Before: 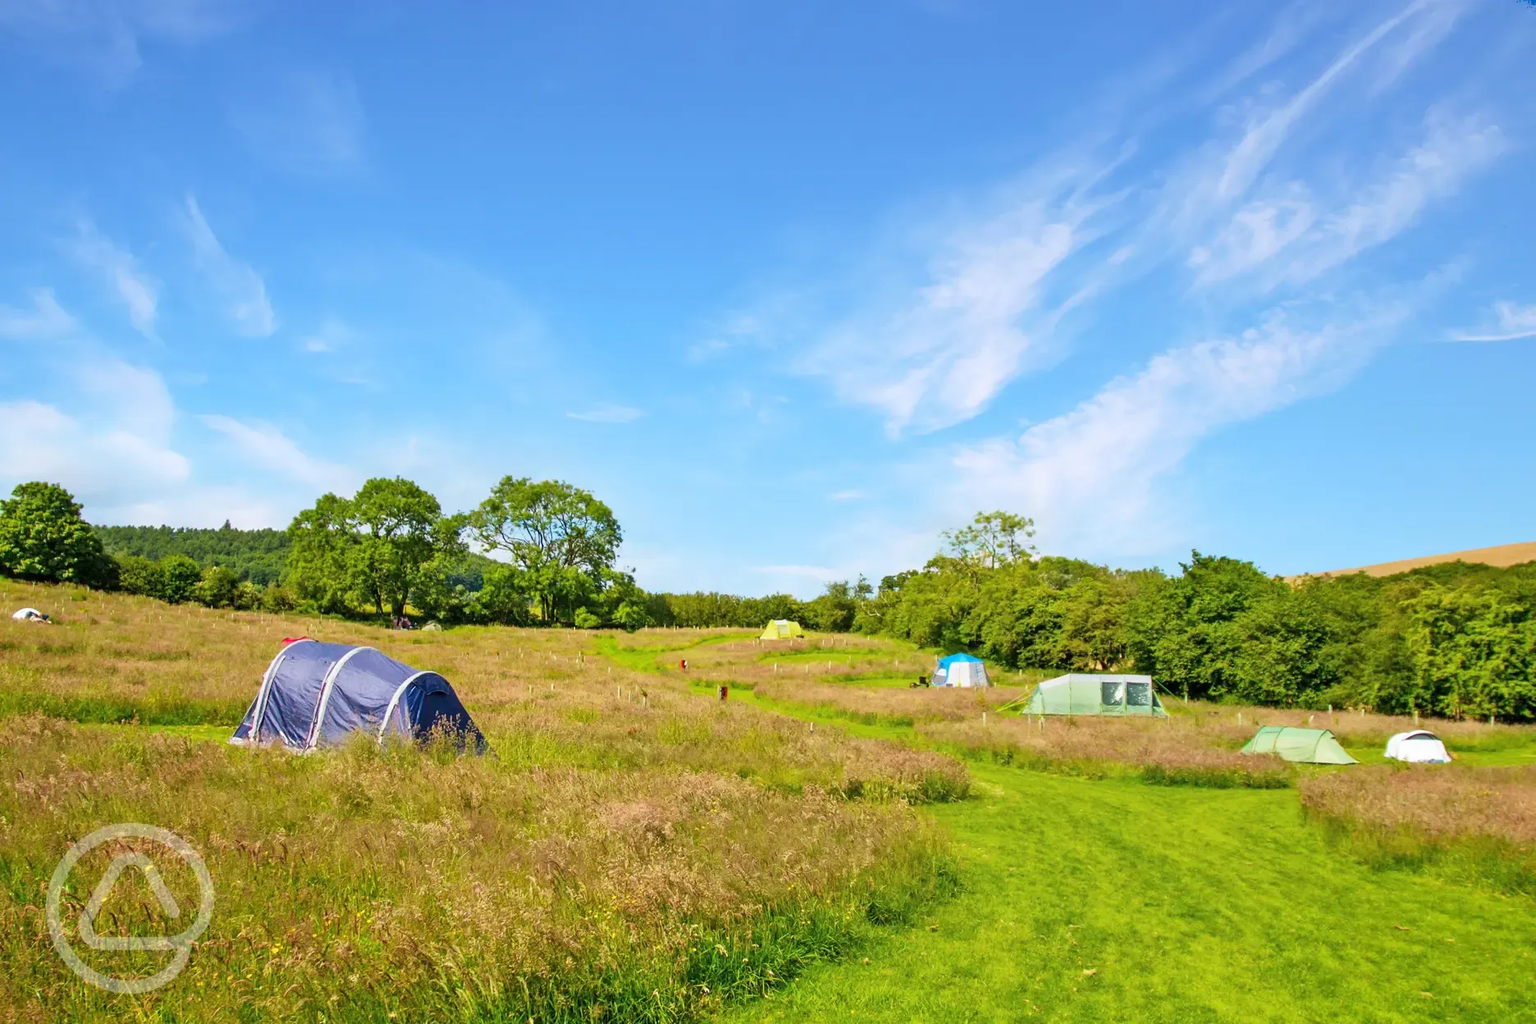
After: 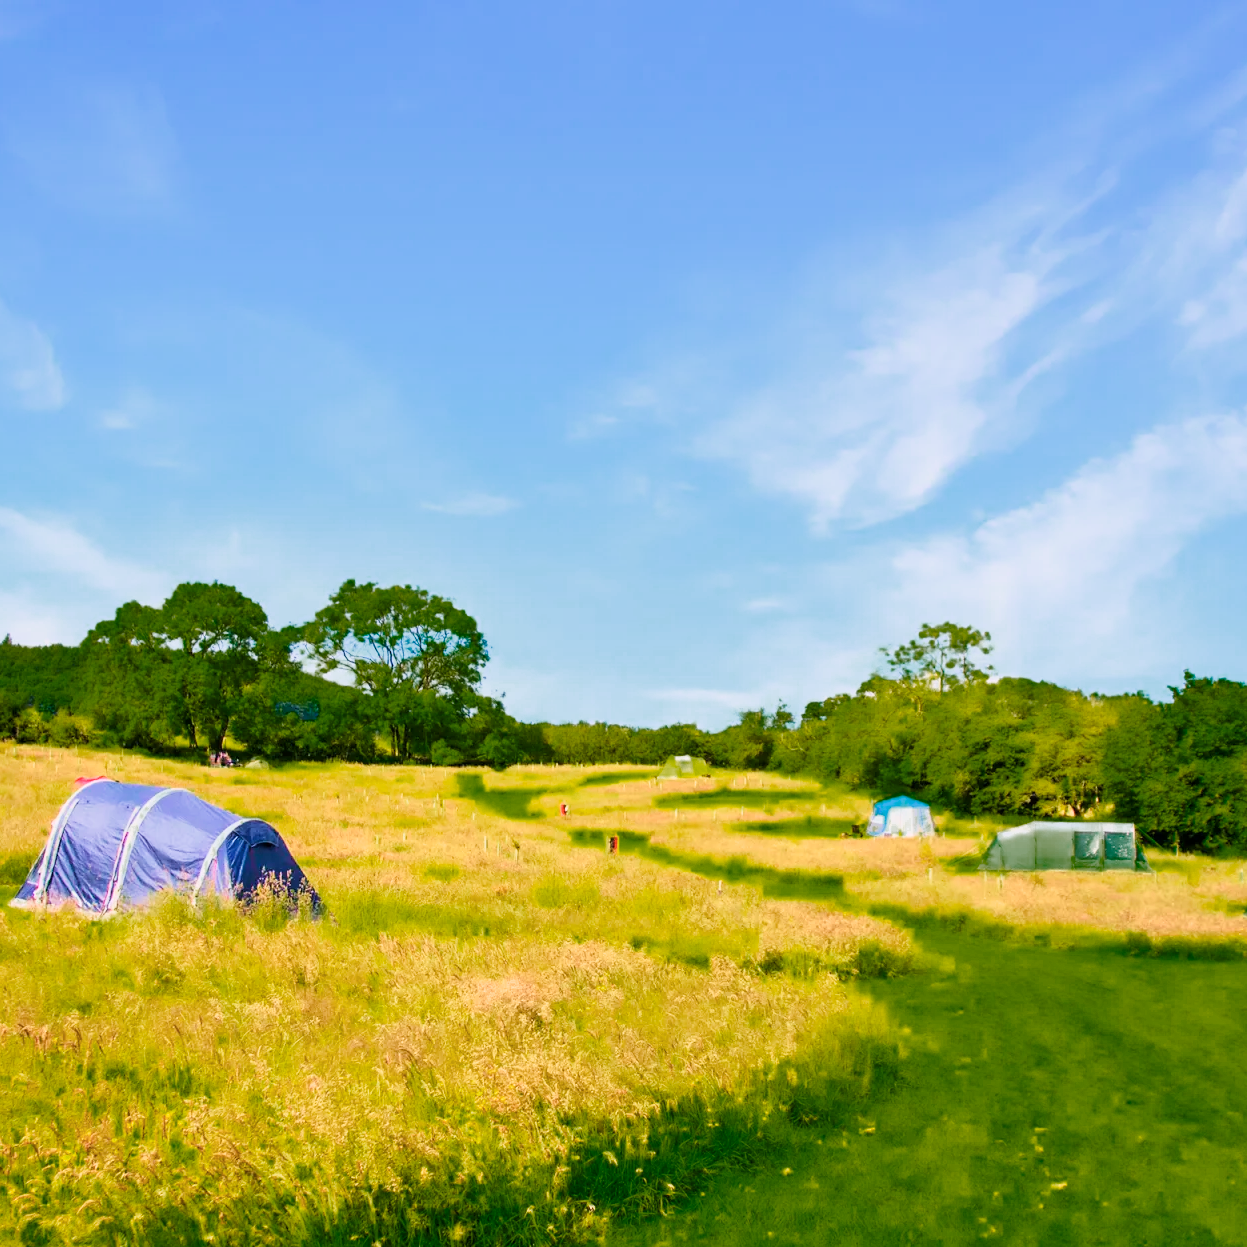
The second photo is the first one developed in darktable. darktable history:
crop and rotate: left 14.385%, right 18.948%
velvia: strength 40%
color zones: curves: ch0 [(0.25, 0.5) (0.347, 0.092) (0.75, 0.5)]; ch1 [(0.25, 0.5) (0.33, 0.51) (0.75, 0.5)]
filmic rgb: black relative exposure -7.65 EV, white relative exposure 4.56 EV, hardness 3.61
exposure: black level correction 0, exposure 1.1 EV, compensate exposure bias true, compensate highlight preservation false
color balance rgb: perceptual saturation grading › global saturation 10%, global vibrance 20%
